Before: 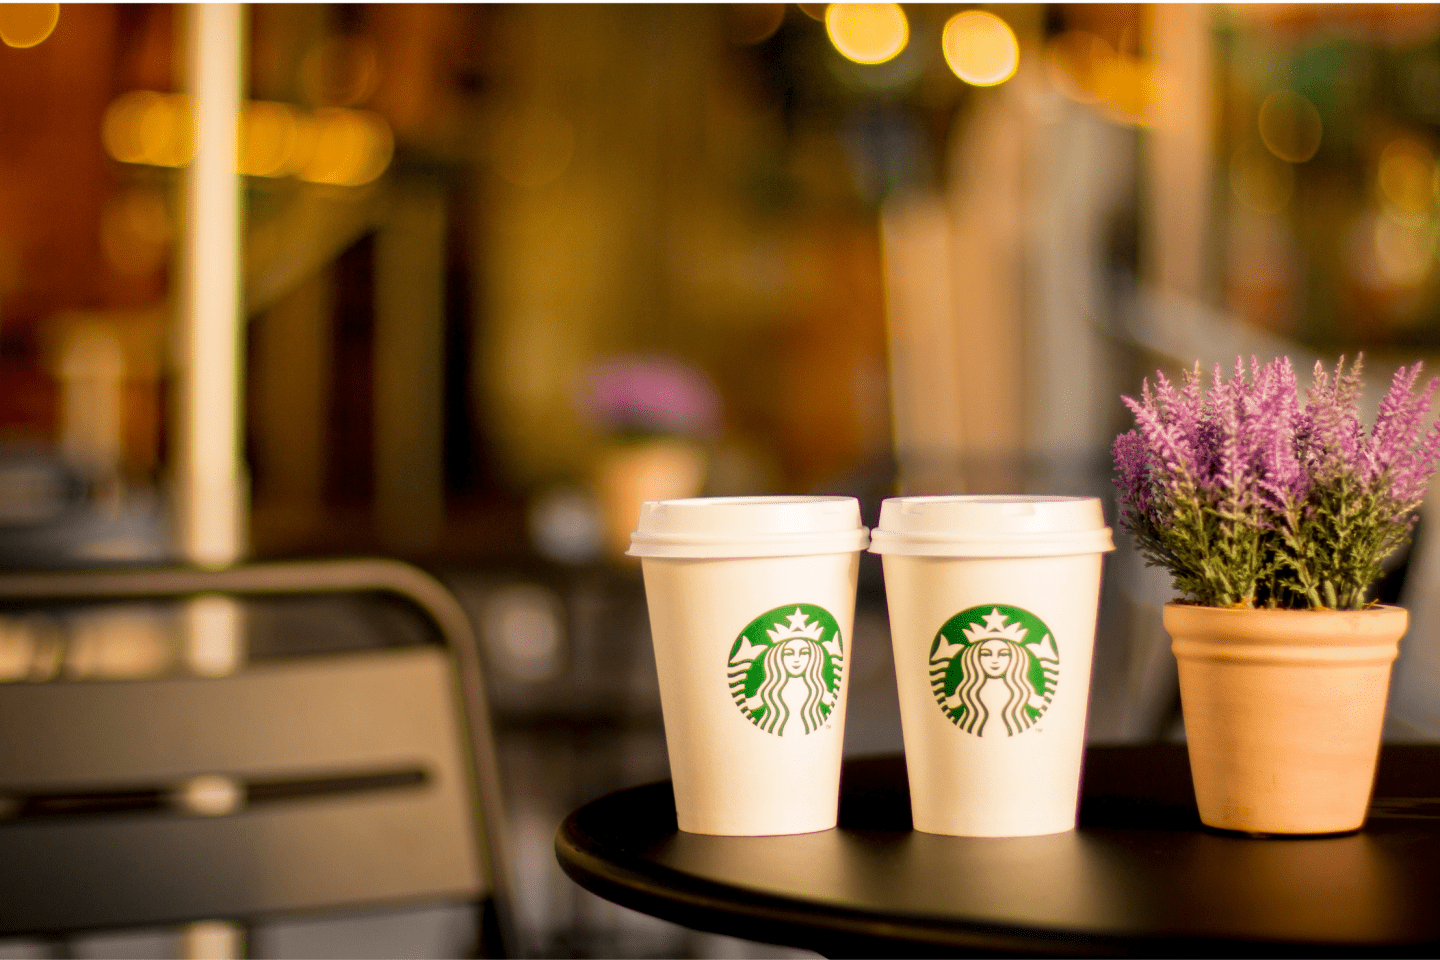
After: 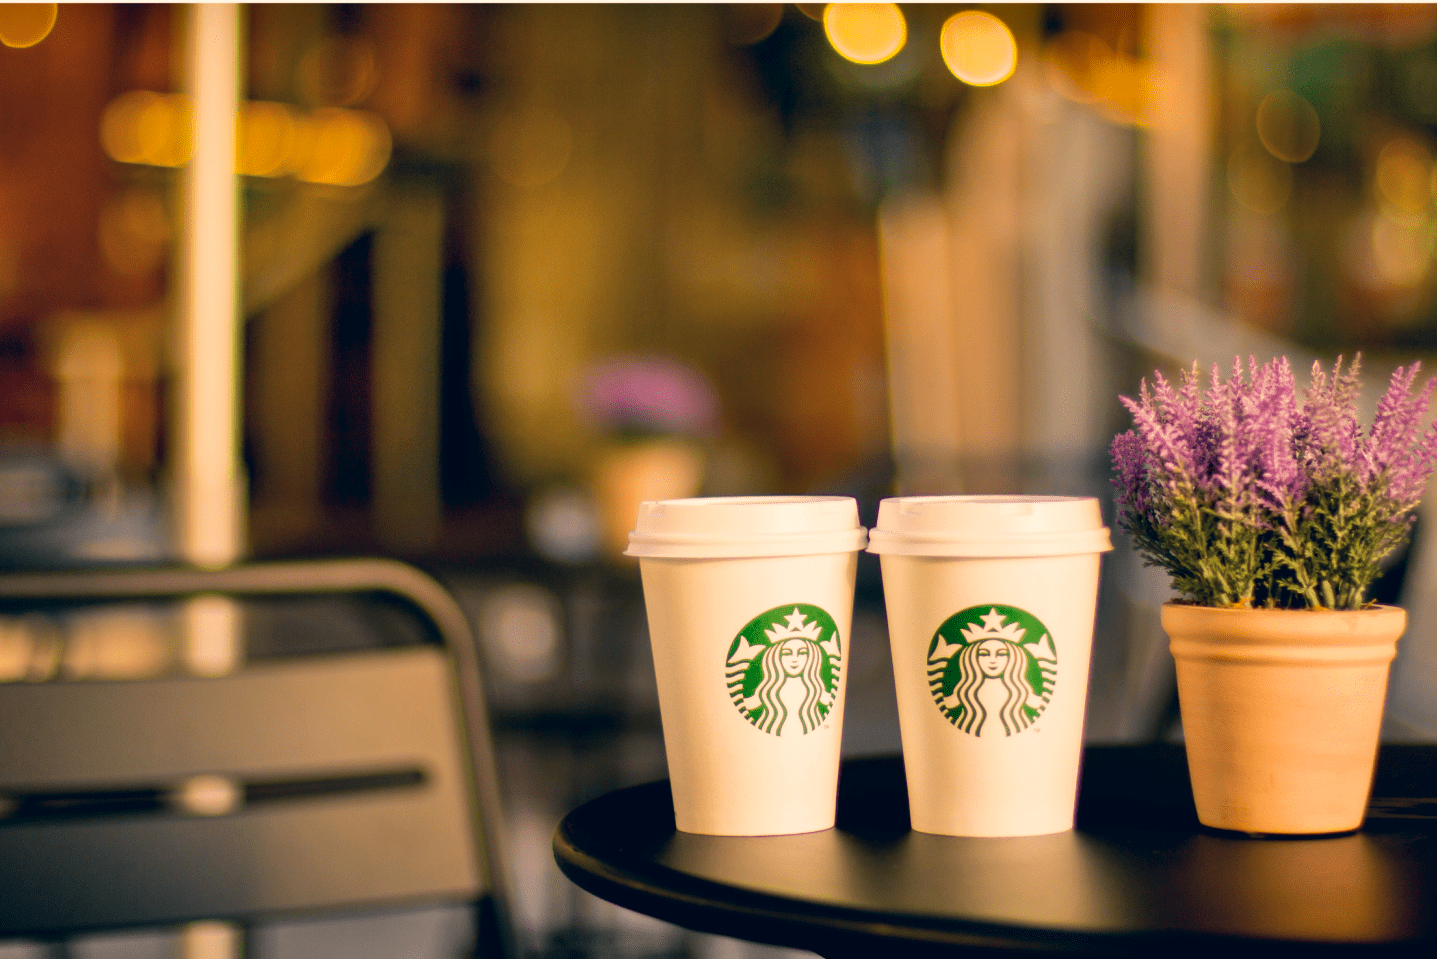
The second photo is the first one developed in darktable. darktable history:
crop: left 0.186%
shadows and highlights: soften with gaussian
color zones: curves: ch0 [(0.25, 0.5) (0.428, 0.473) (0.75, 0.5)]; ch1 [(0.243, 0.479) (0.398, 0.452) (0.75, 0.5)]
color correction: highlights a* 10.35, highlights b* 14.1, shadows a* -10.14, shadows b* -15.1
